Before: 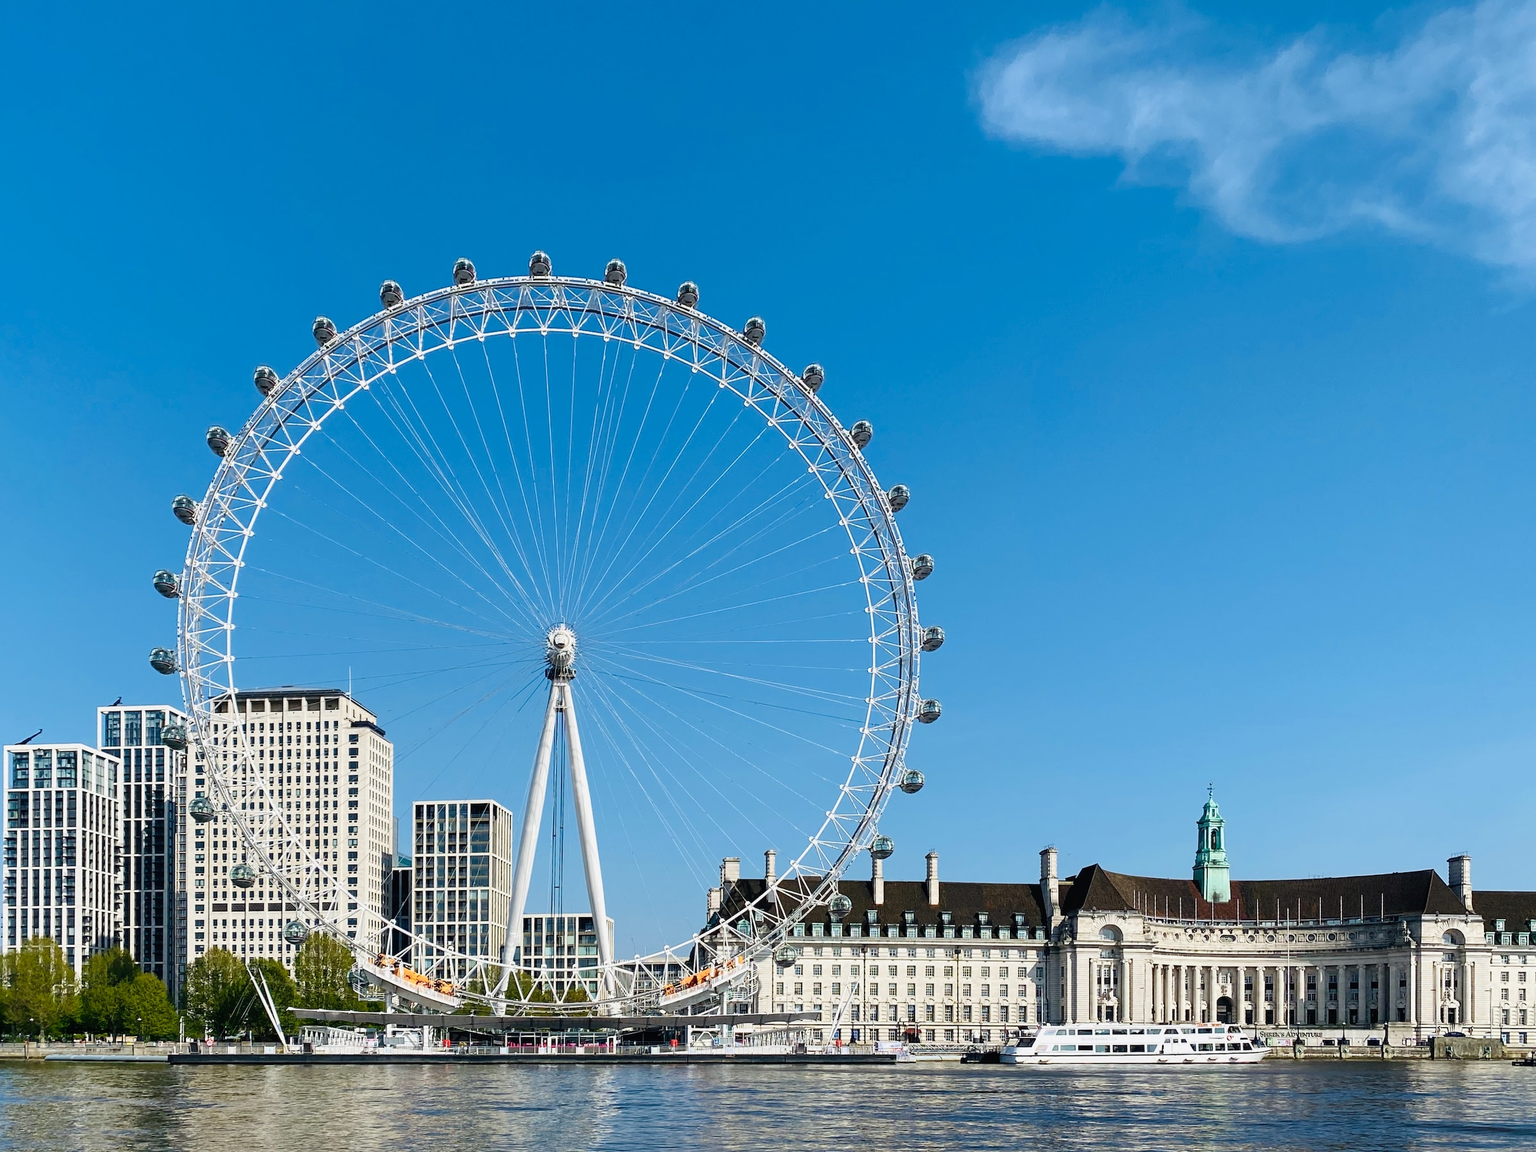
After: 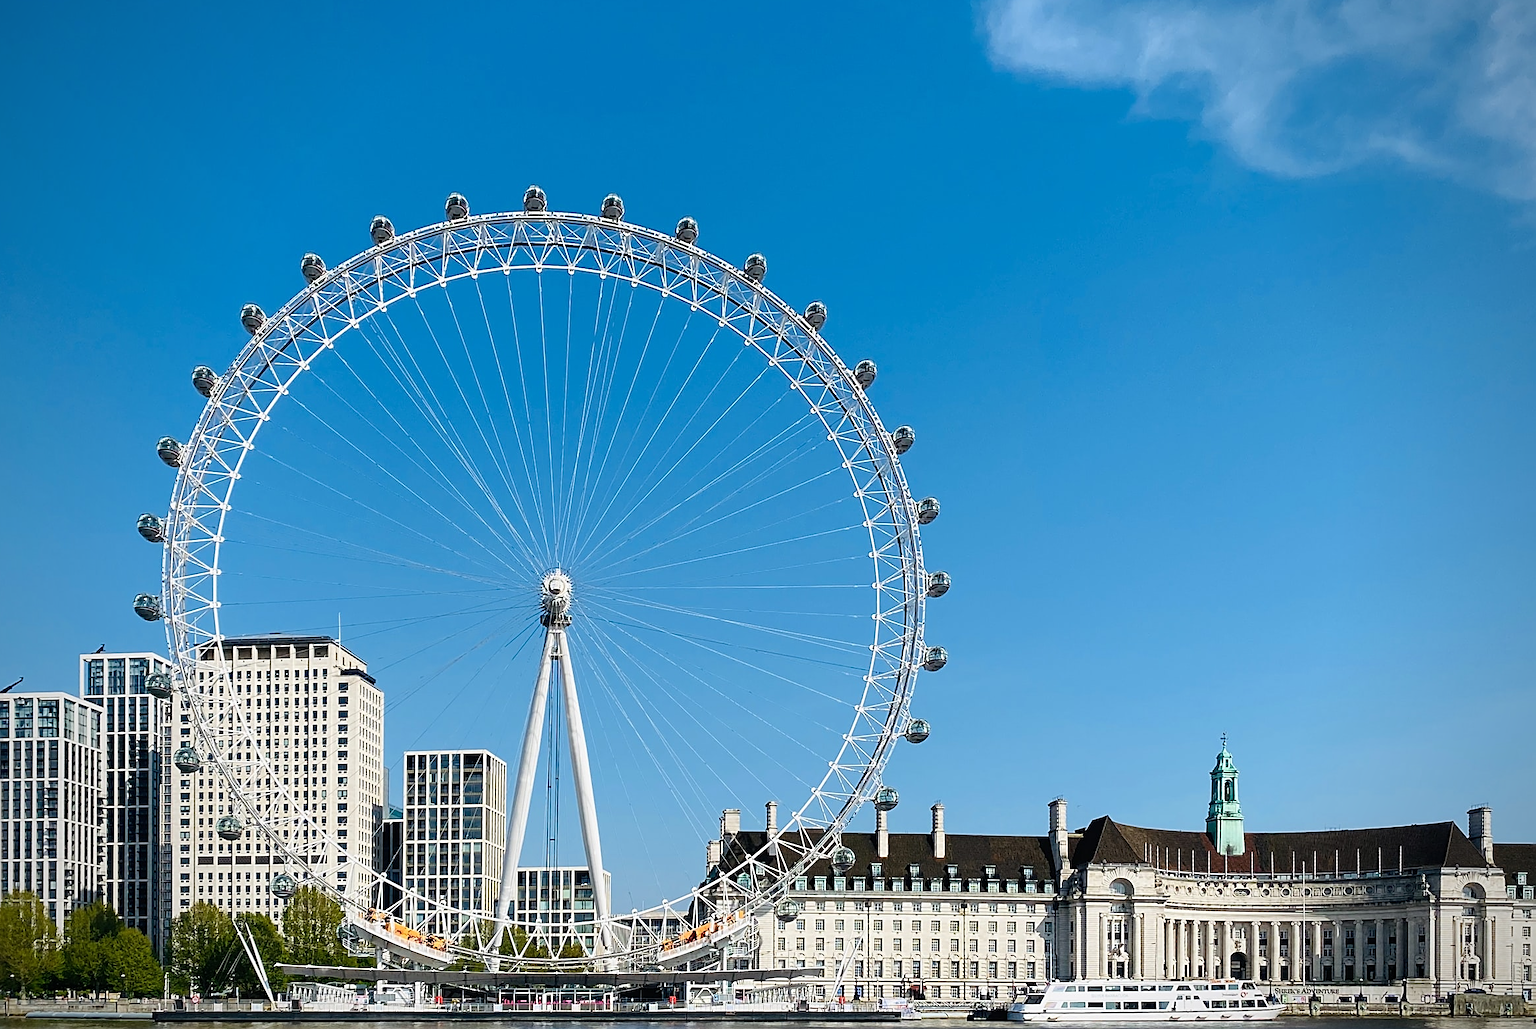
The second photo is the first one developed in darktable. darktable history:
sharpen: on, module defaults
crop: left 1.316%, top 6.164%, right 1.362%, bottom 6.854%
vignetting: fall-off start 74.4%, fall-off radius 66.27%, brightness -0.642, saturation -0.015
